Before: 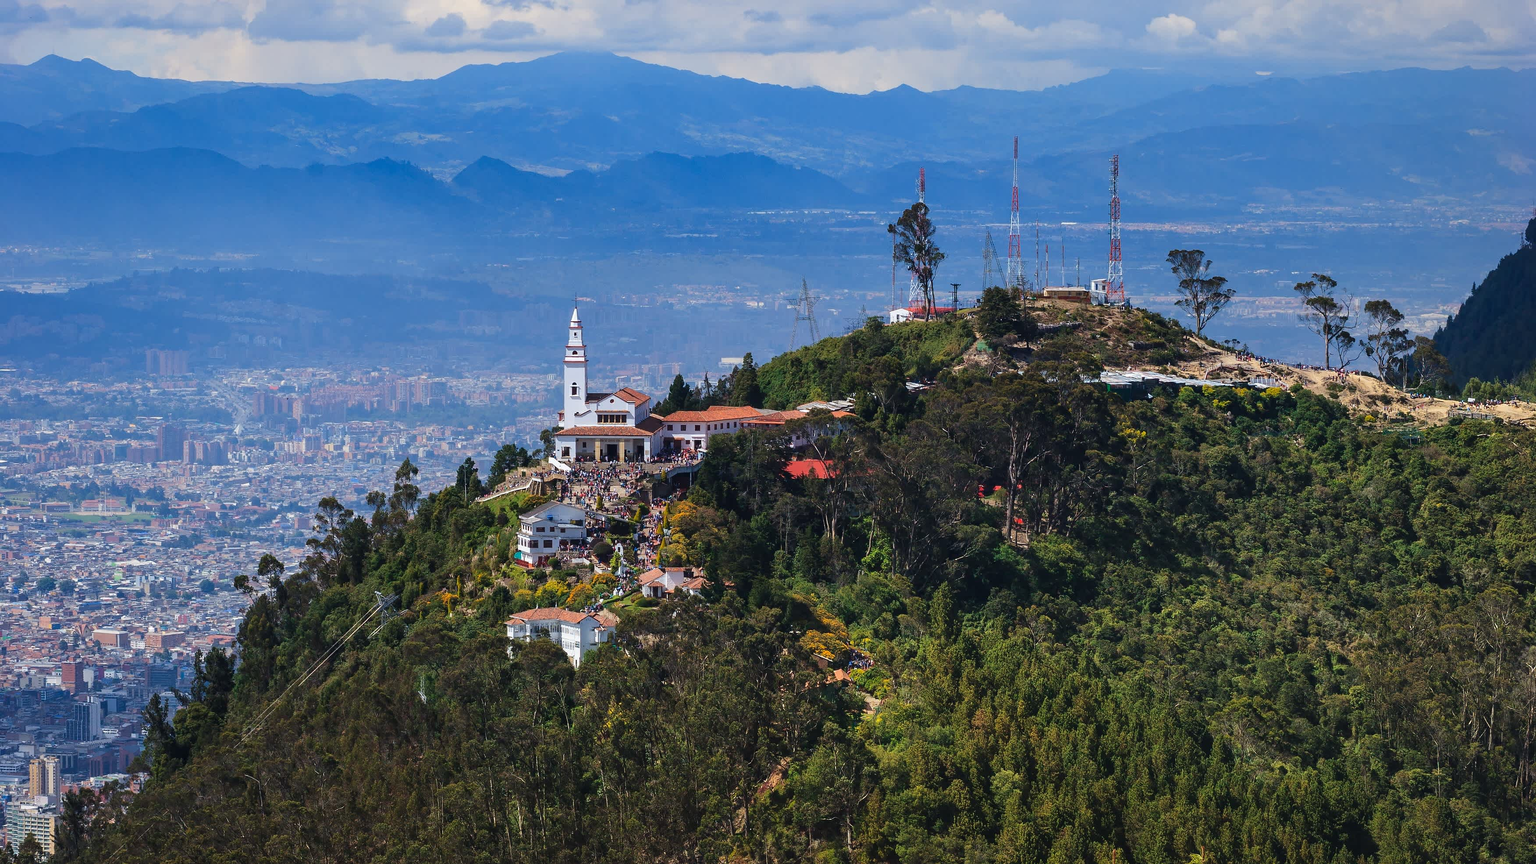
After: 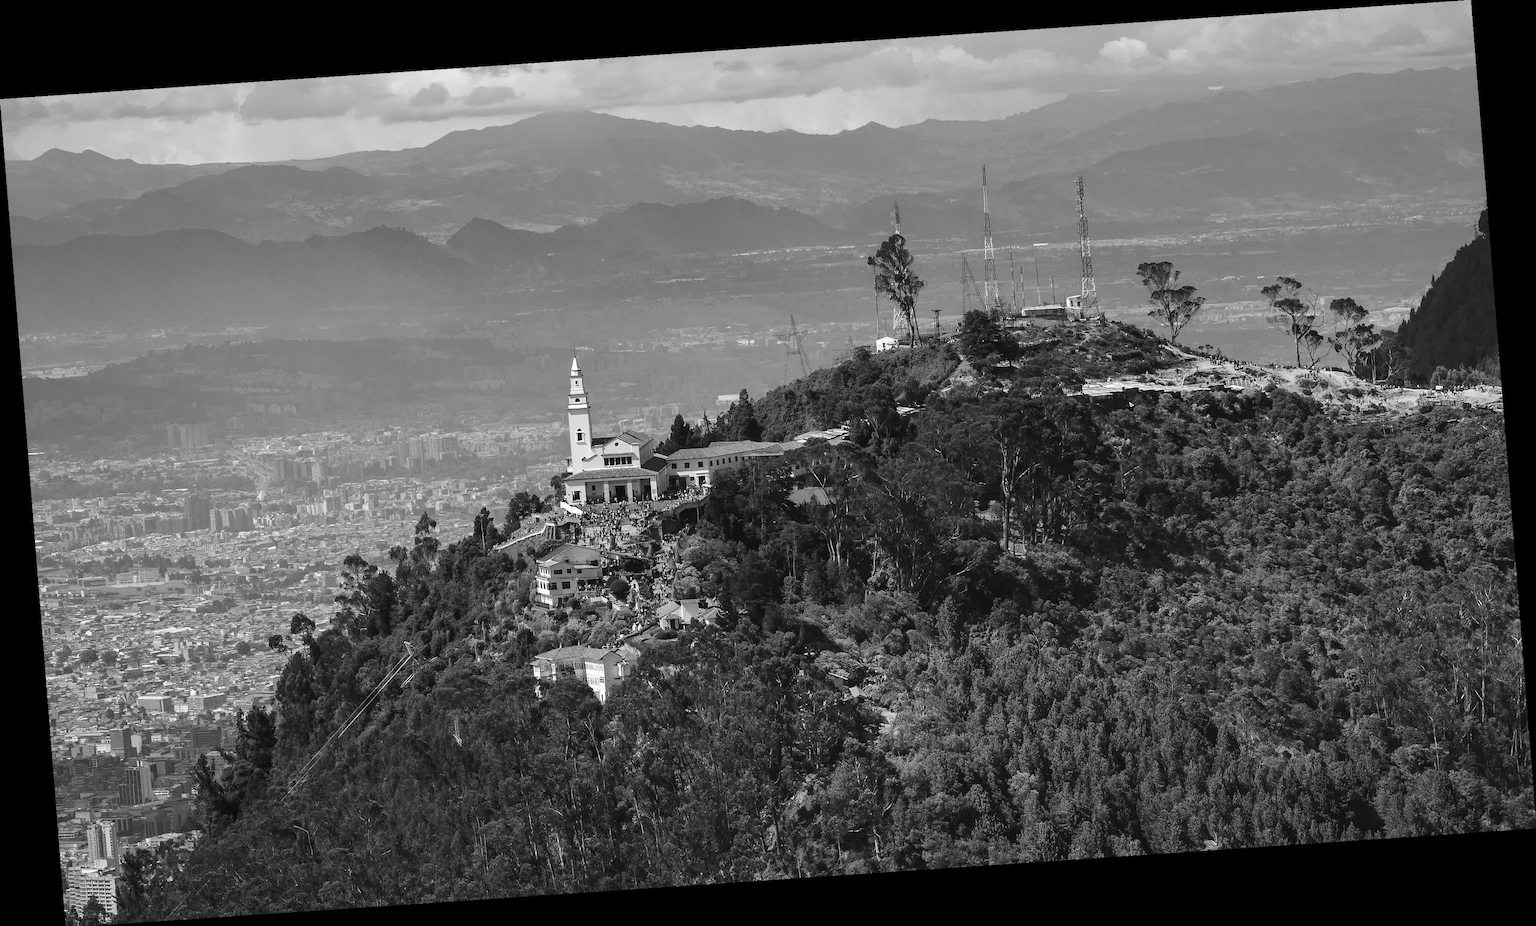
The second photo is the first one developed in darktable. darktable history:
monochrome: a 14.95, b -89.96
exposure: exposure 0.258 EV, compensate highlight preservation false
rotate and perspective: rotation -4.2°, shear 0.006, automatic cropping off
